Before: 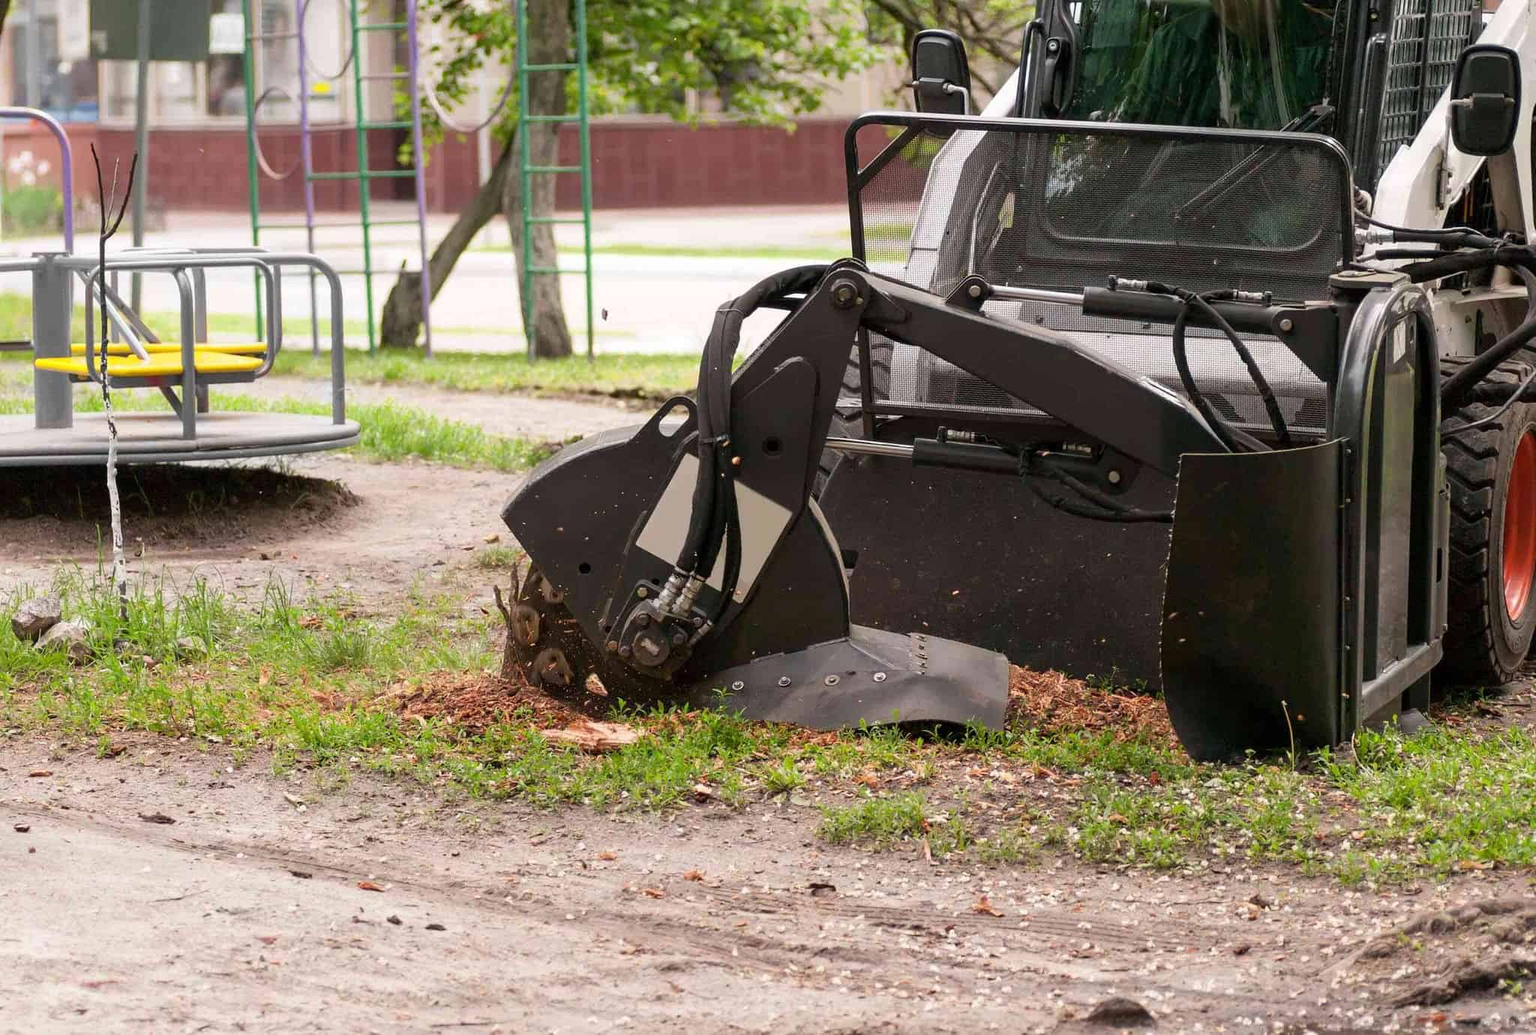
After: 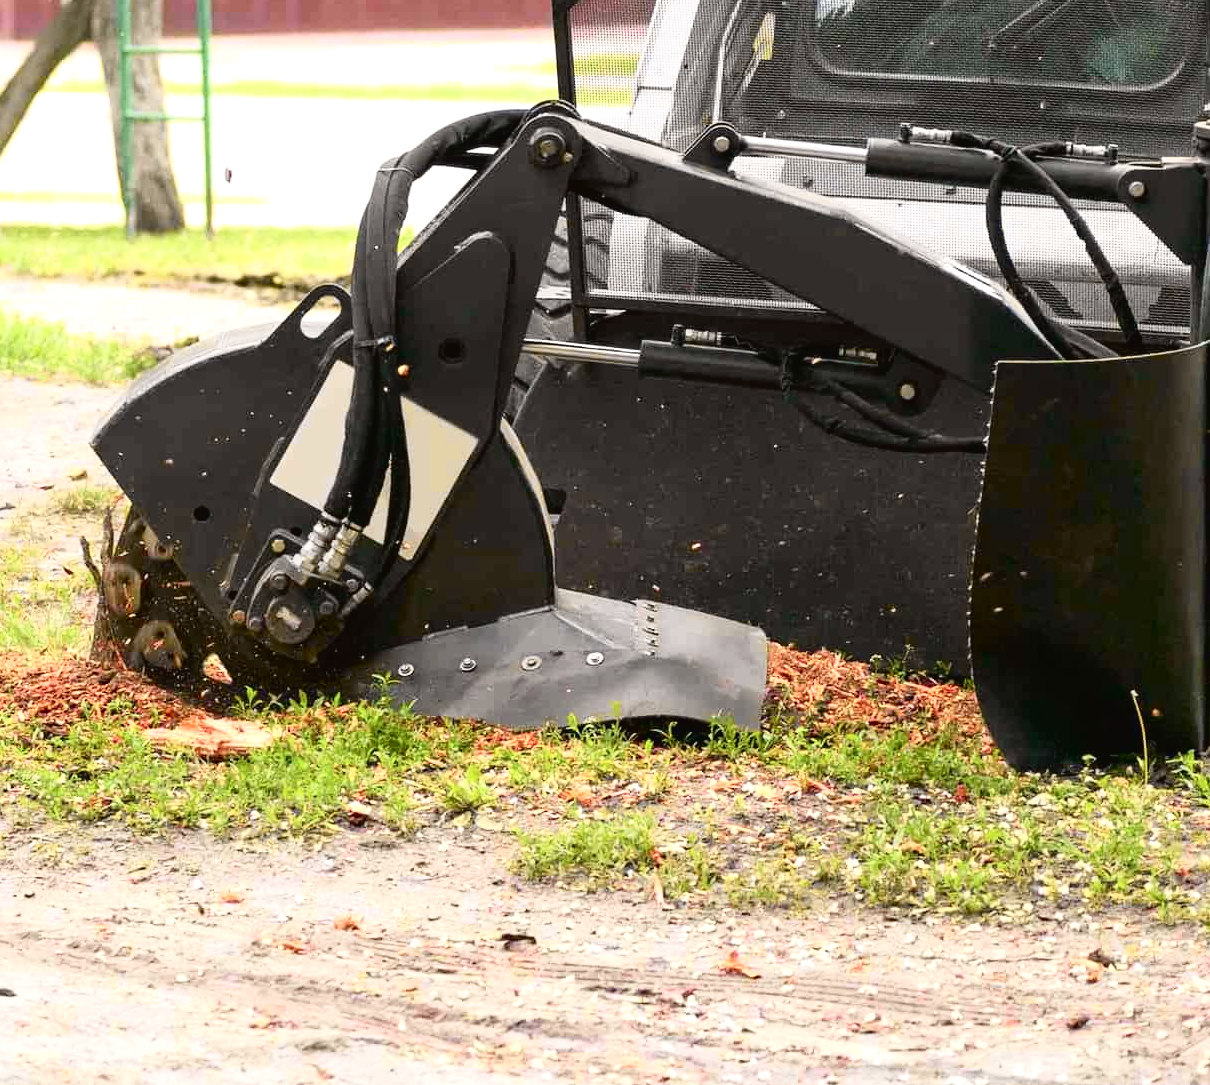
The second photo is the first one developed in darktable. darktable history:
exposure: black level correction 0.001, exposure 0.5 EV, compensate exposure bias true, compensate highlight preservation false
tone curve: curves: ch0 [(0, 0.024) (0.049, 0.038) (0.176, 0.162) (0.311, 0.337) (0.416, 0.471) (0.565, 0.658) (0.817, 0.911) (1, 1)]; ch1 [(0, 0) (0.339, 0.358) (0.445, 0.439) (0.476, 0.47) (0.504, 0.504) (0.53, 0.511) (0.557, 0.558) (0.627, 0.664) (0.728, 0.786) (1, 1)]; ch2 [(0, 0) (0.327, 0.324) (0.417, 0.44) (0.46, 0.453) (0.502, 0.504) (0.526, 0.52) (0.549, 0.561) (0.619, 0.657) (0.76, 0.765) (1, 1)], color space Lab, independent channels, preserve colors none
crop and rotate: left 28.256%, top 17.734%, right 12.656%, bottom 3.573%
